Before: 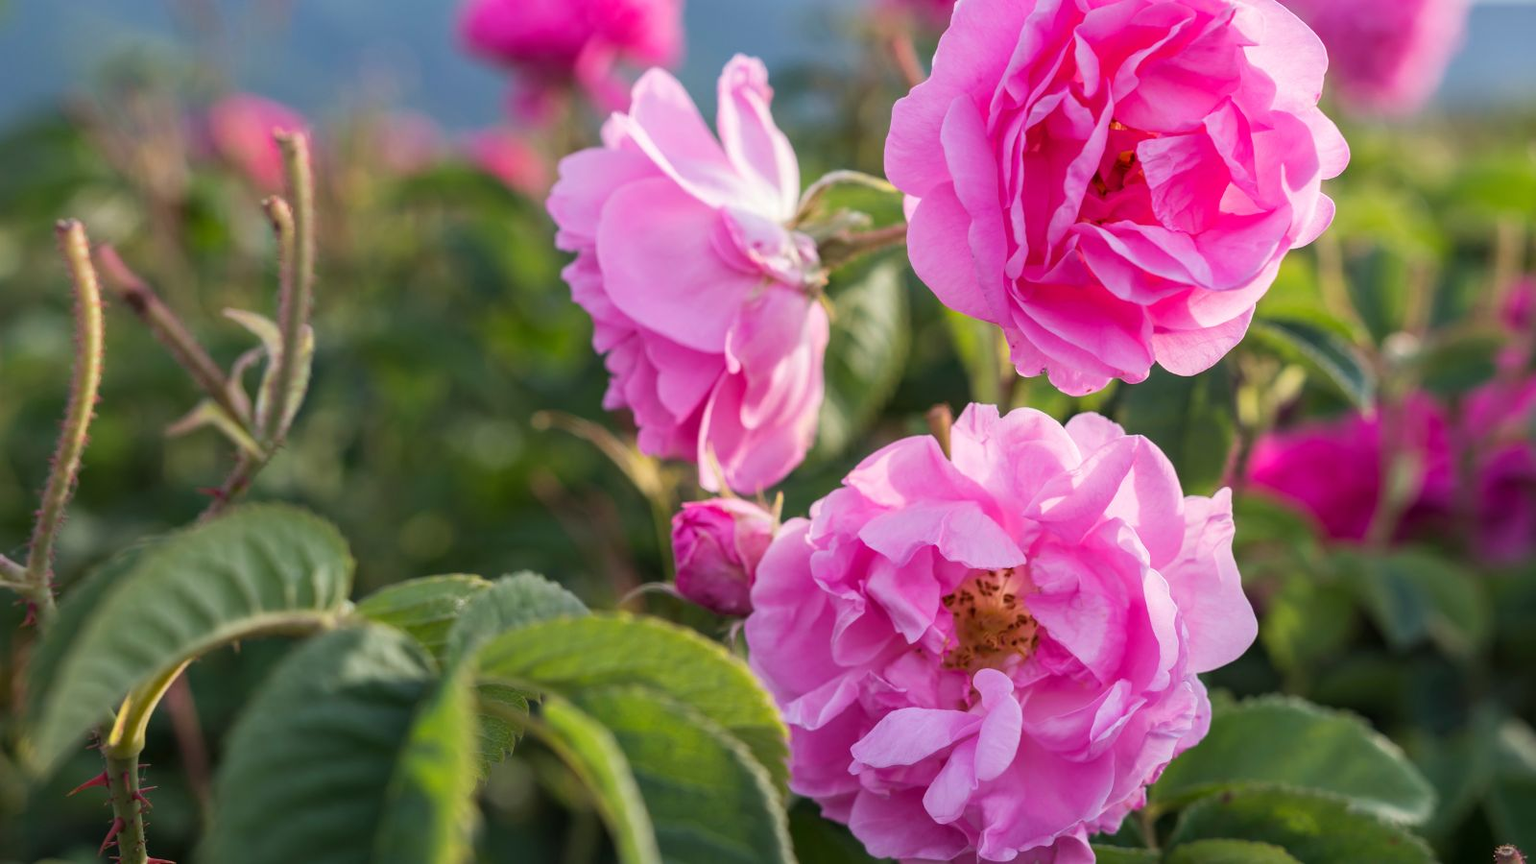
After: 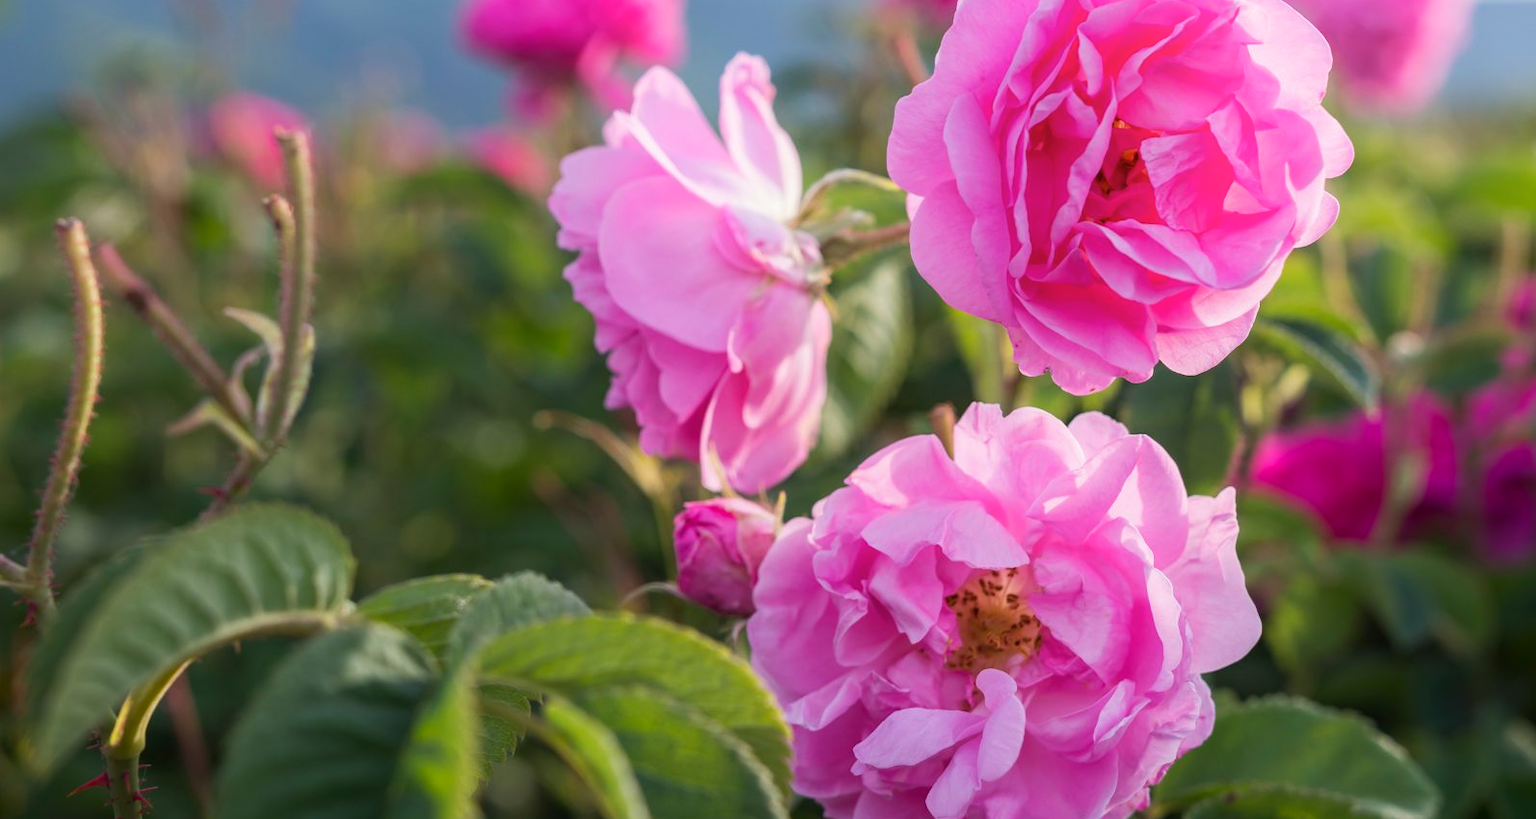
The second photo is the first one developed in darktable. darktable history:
crop: top 0.303%, right 0.26%, bottom 5.072%
local contrast: mode bilateral grid, contrast 99, coarseness 99, detail 91%, midtone range 0.2
shadows and highlights: shadows -54.41, highlights 87.66, soften with gaussian
